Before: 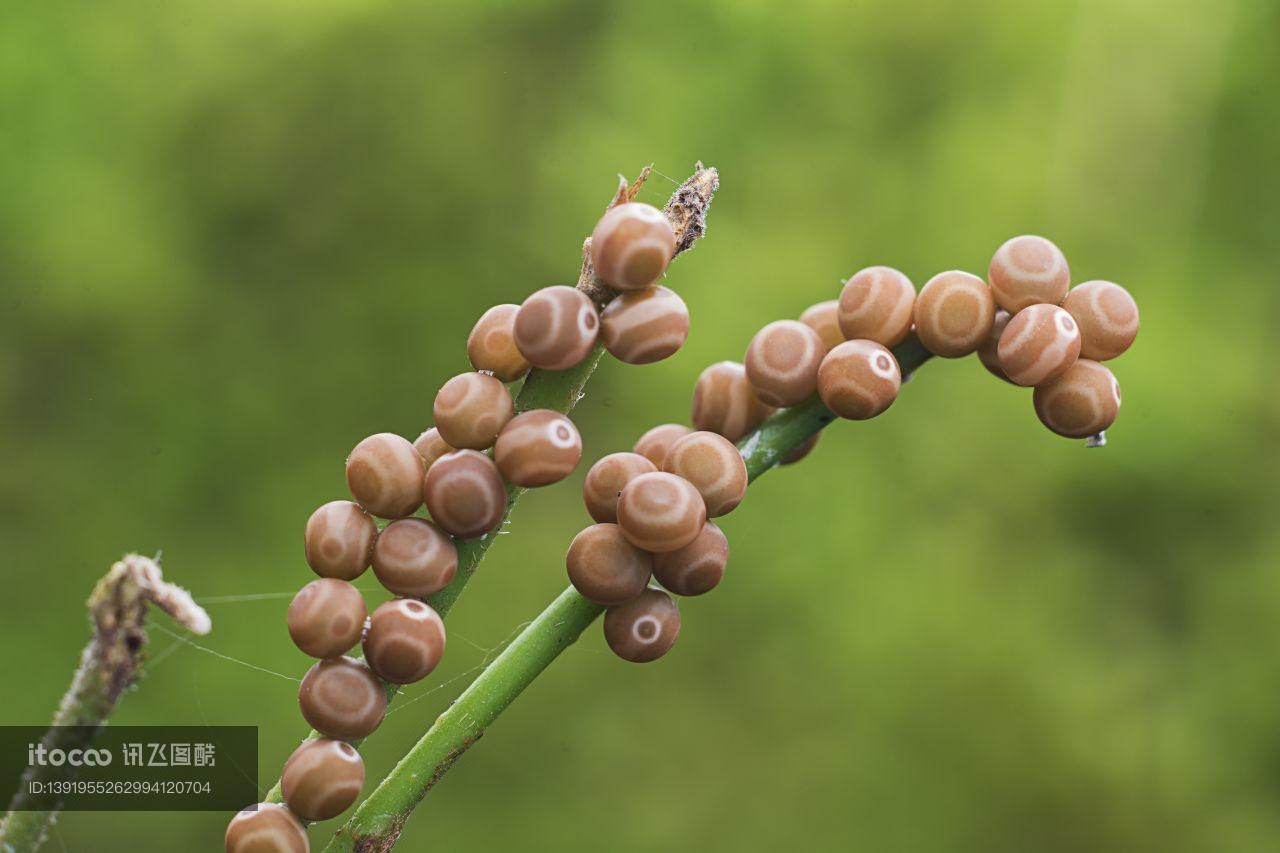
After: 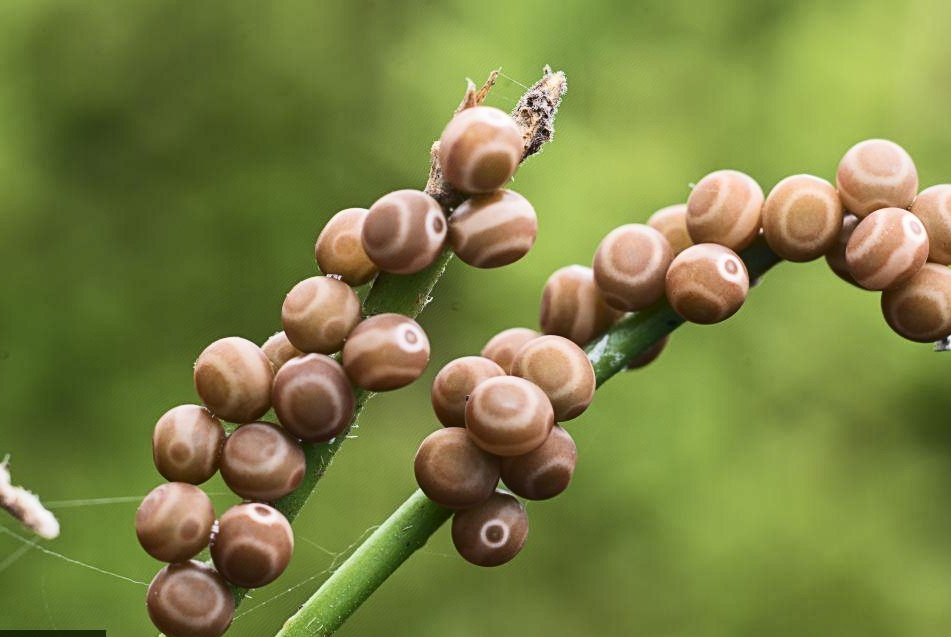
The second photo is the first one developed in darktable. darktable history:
crop and rotate: left 11.936%, top 11.486%, right 13.763%, bottom 13.828%
contrast brightness saturation: contrast 0.275
tone equalizer: on, module defaults
